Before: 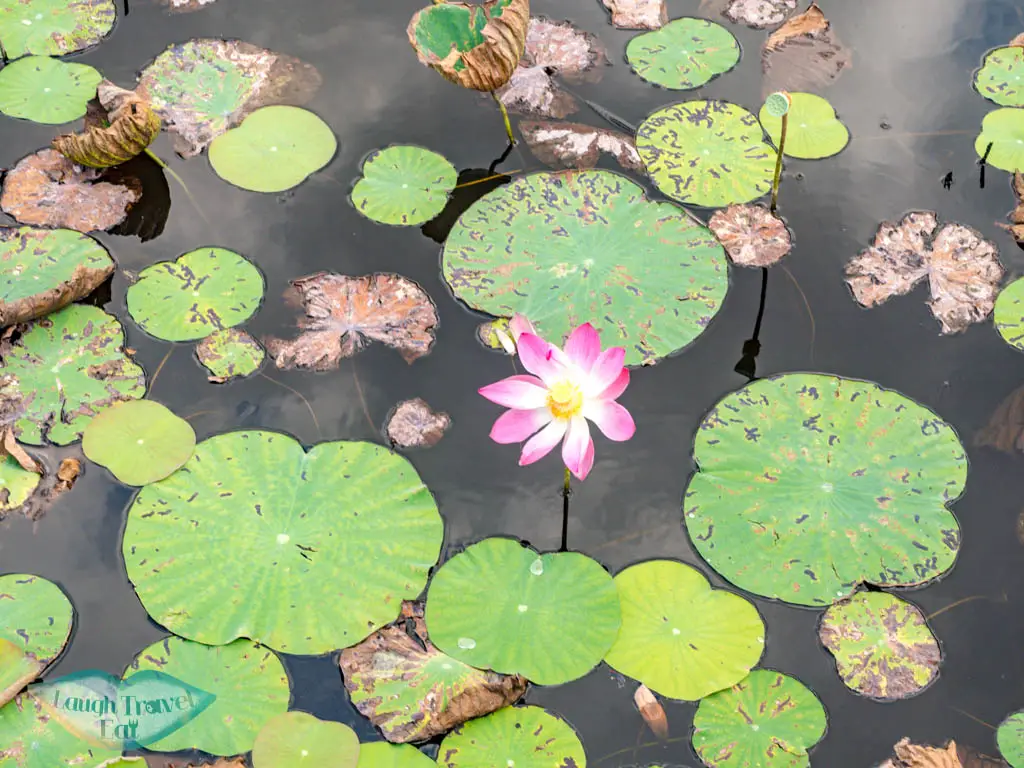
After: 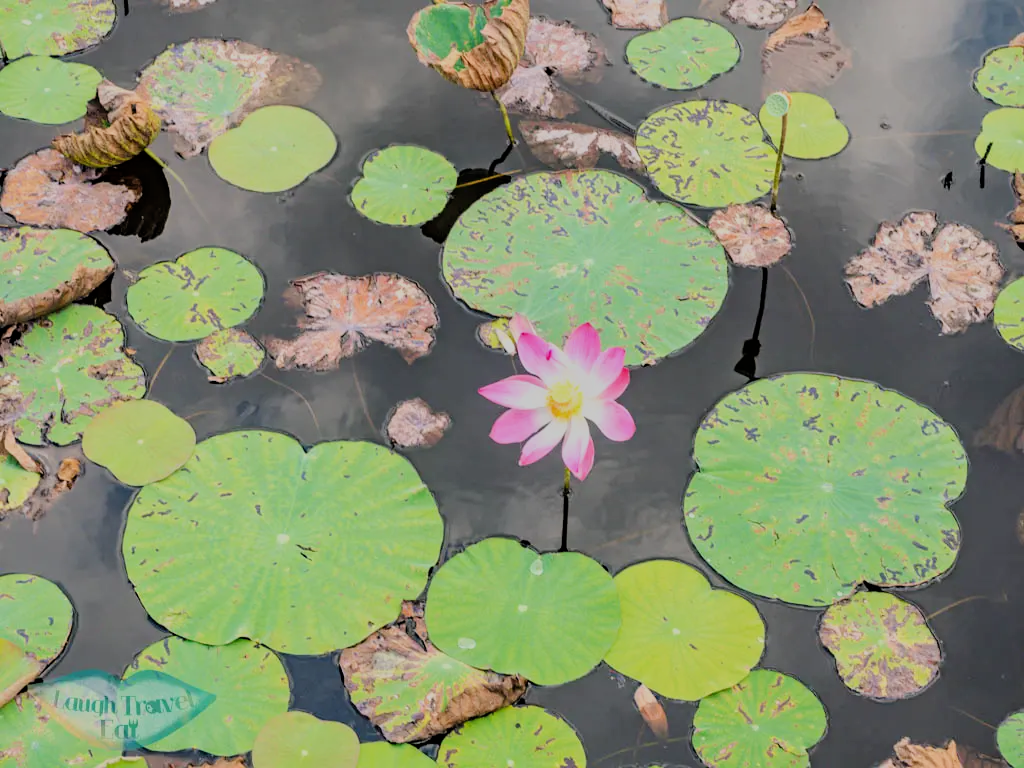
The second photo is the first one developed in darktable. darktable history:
filmic rgb: black relative exposure -7.15 EV, white relative exposure 5.36 EV, hardness 3.02, color science v6 (2022)
tone equalizer: -8 EV -0.002 EV, -7 EV 0.005 EV, -6 EV -0.009 EV, -5 EV 0.011 EV, -4 EV -0.012 EV, -3 EV 0.007 EV, -2 EV -0.062 EV, -1 EV -0.293 EV, +0 EV -0.582 EV, smoothing diameter 2%, edges refinement/feathering 20, mask exposure compensation -1.57 EV, filter diffusion 5
